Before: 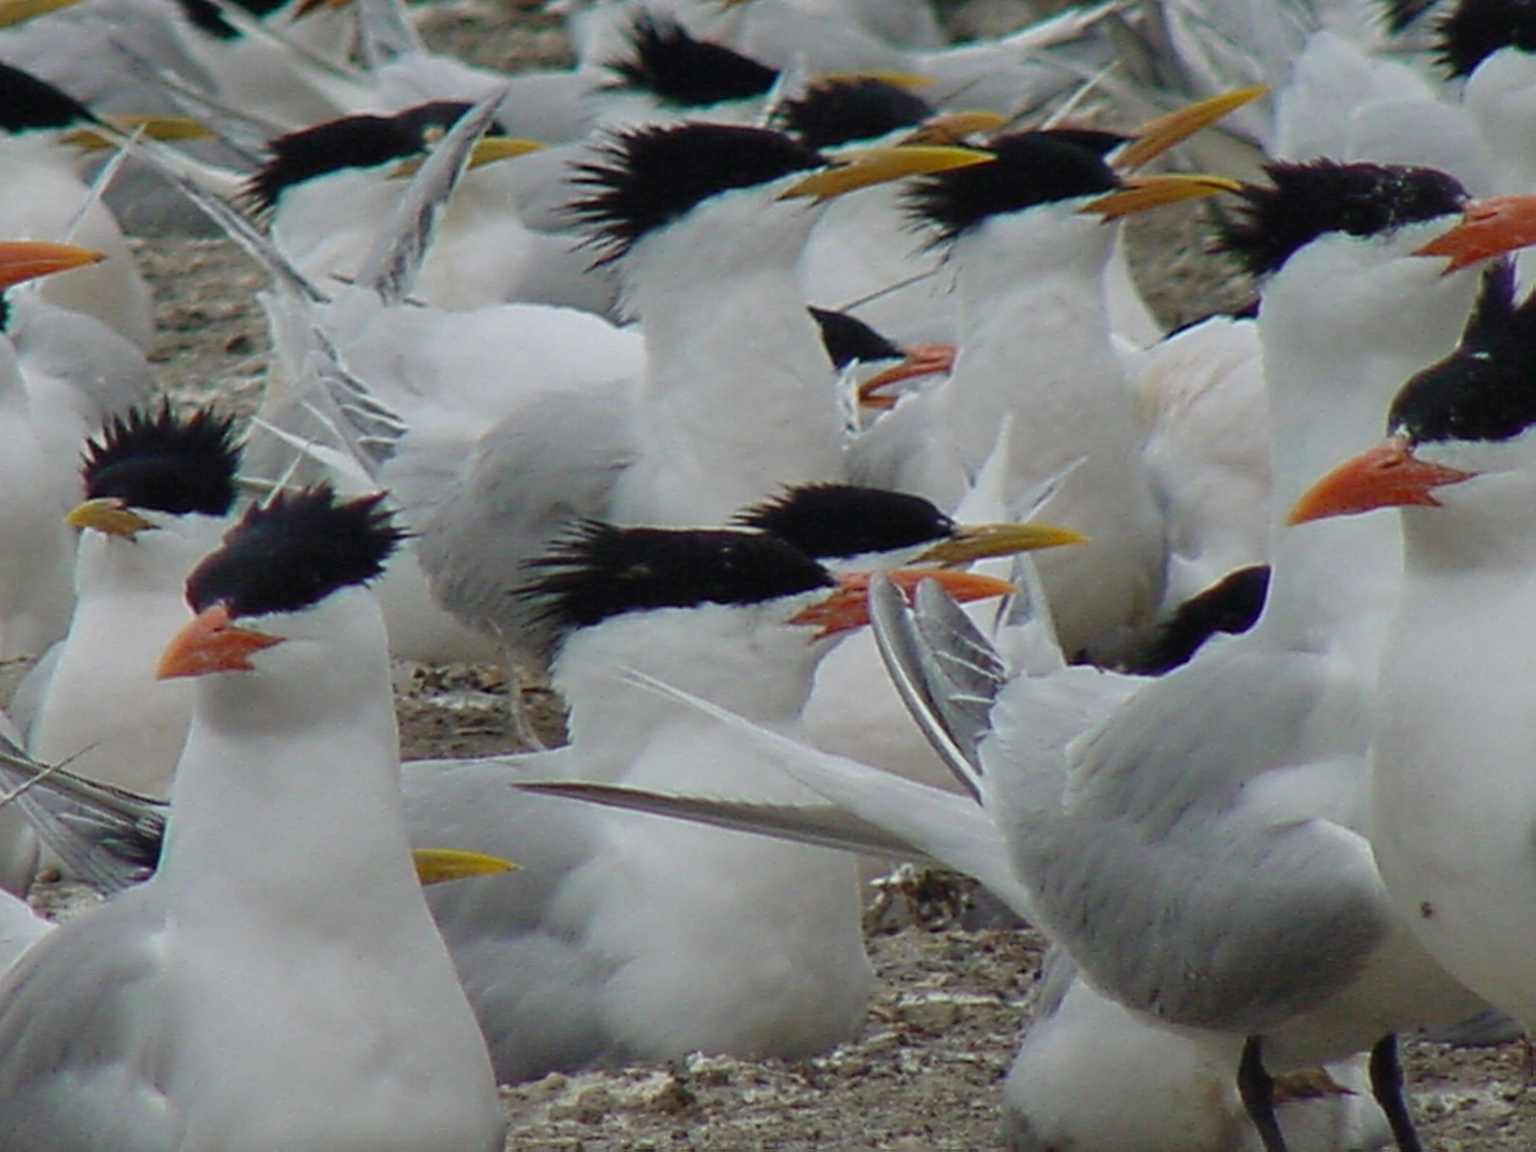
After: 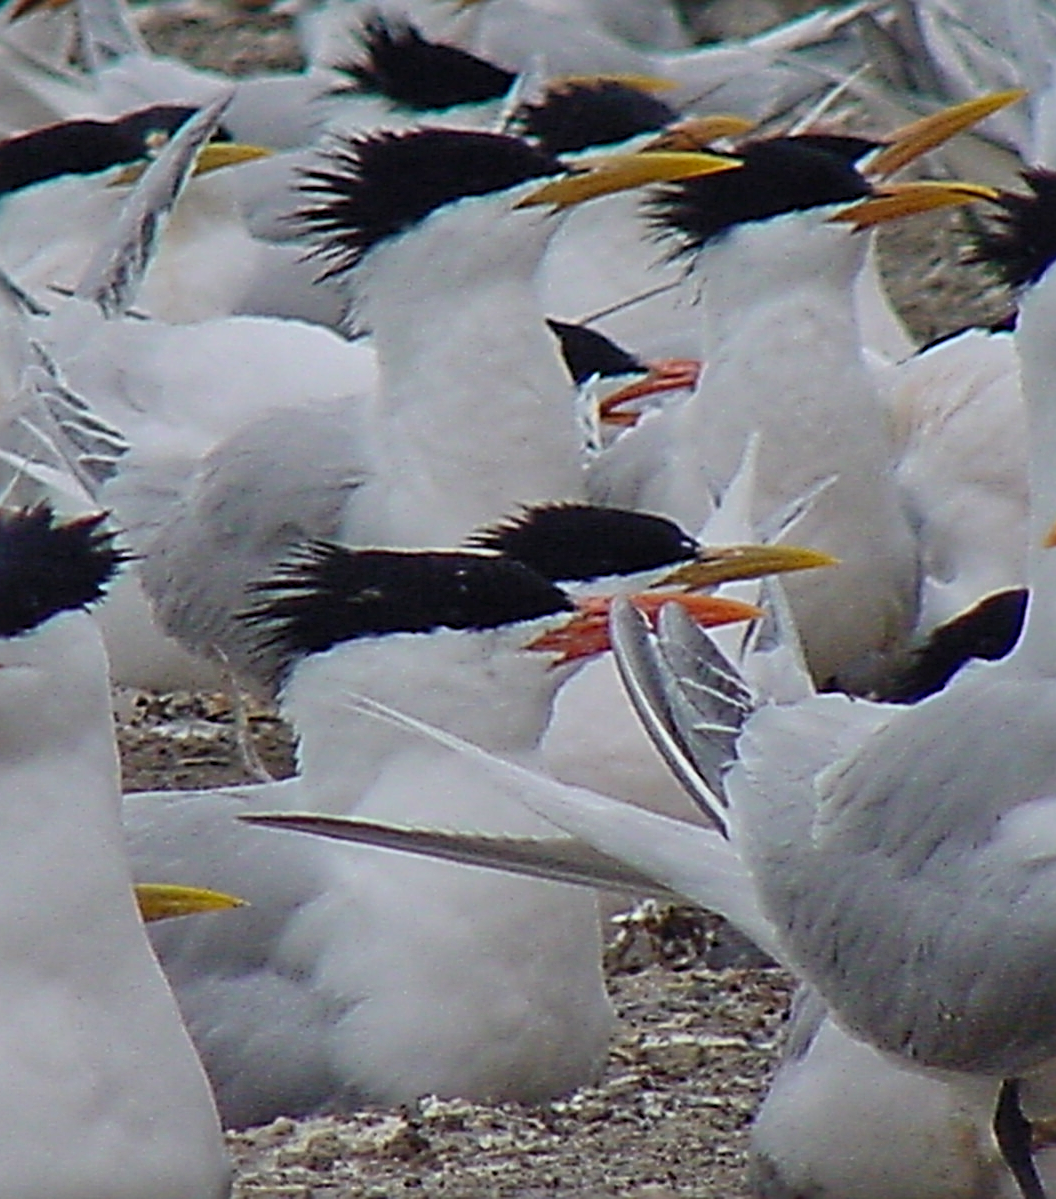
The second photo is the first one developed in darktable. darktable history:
white balance: red 1, blue 1
sharpen: radius 3.69, amount 0.928
color balance: gamma [0.9, 0.988, 0.975, 1.025], gain [1.05, 1, 1, 1]
crop and rotate: left 18.442%, right 15.508%
tone equalizer: -8 EV 0.25 EV, -7 EV 0.417 EV, -6 EV 0.417 EV, -5 EV 0.25 EV, -3 EV -0.25 EV, -2 EV -0.417 EV, -1 EV -0.417 EV, +0 EV -0.25 EV, edges refinement/feathering 500, mask exposure compensation -1.57 EV, preserve details guided filter
contrast brightness saturation: contrast 0.2, brightness 0.15, saturation 0.14
